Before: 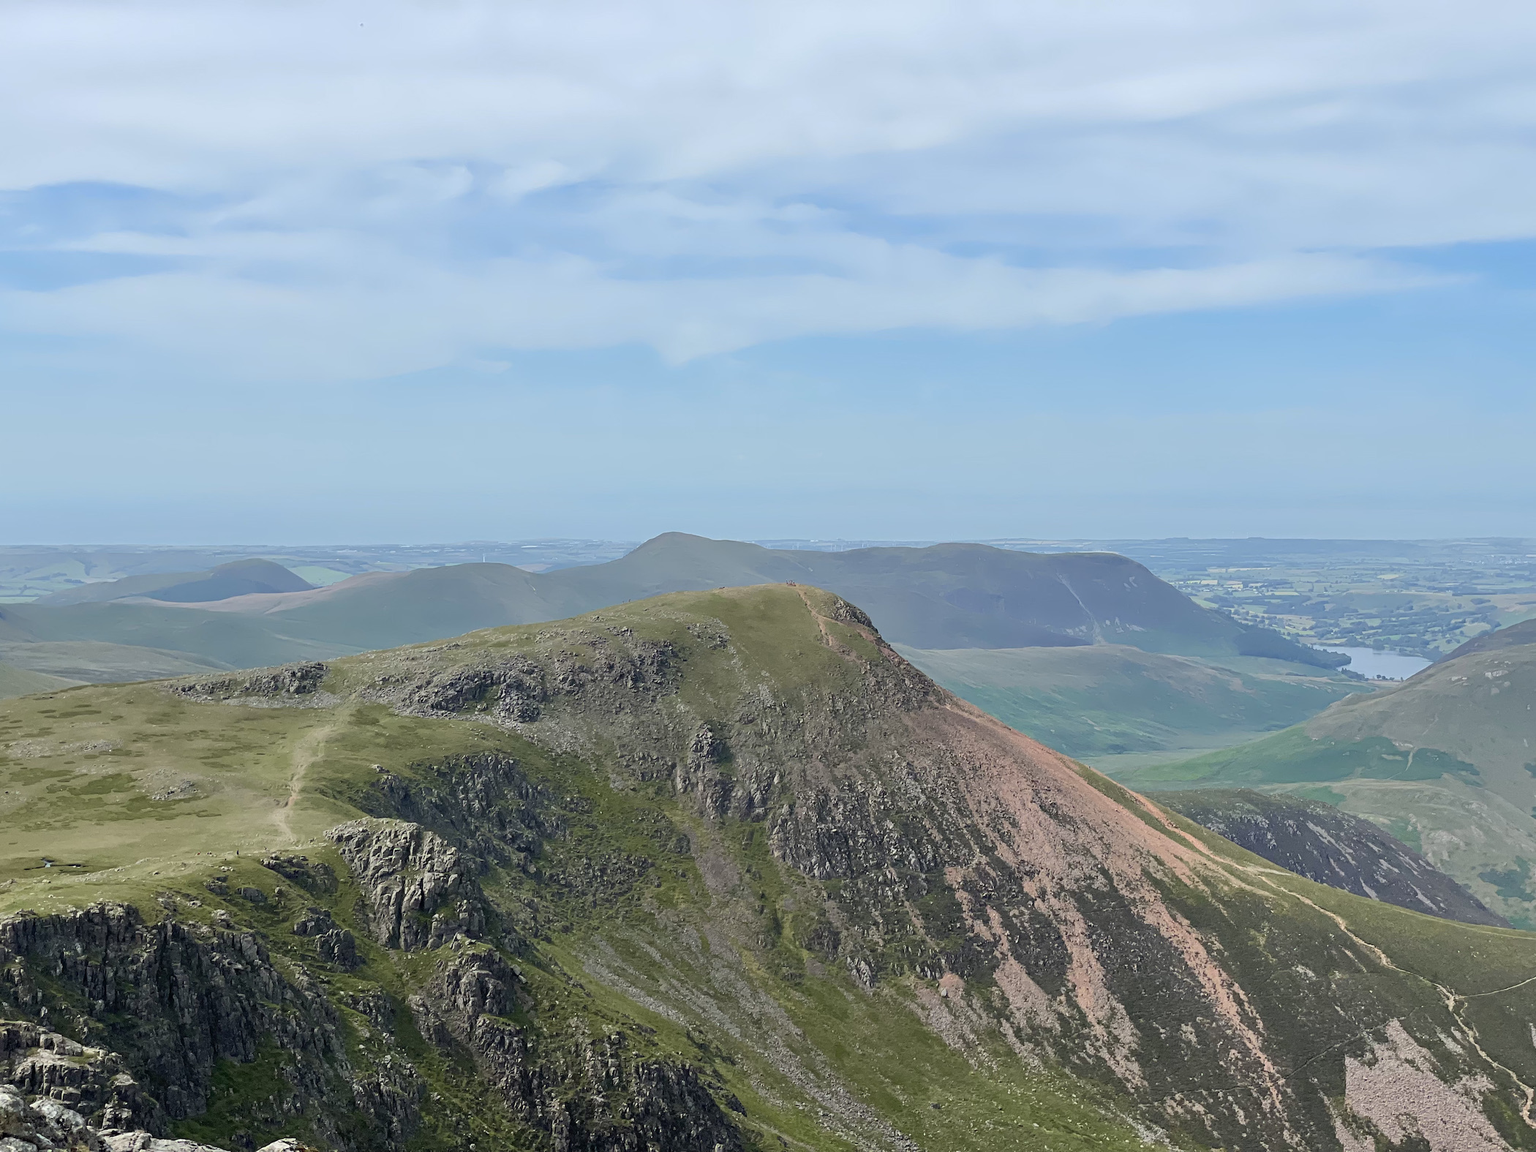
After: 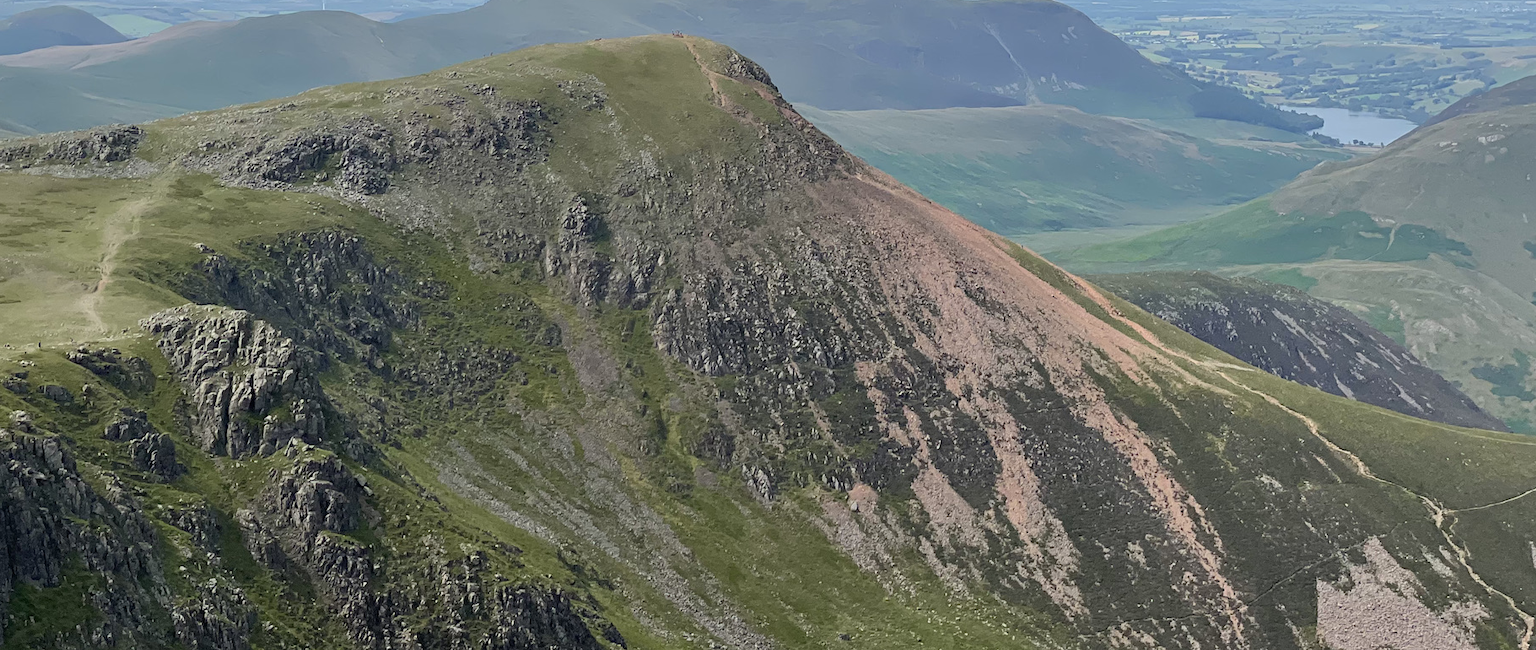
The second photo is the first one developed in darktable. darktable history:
crop and rotate: left 13.263%, top 48.16%, bottom 2.86%
